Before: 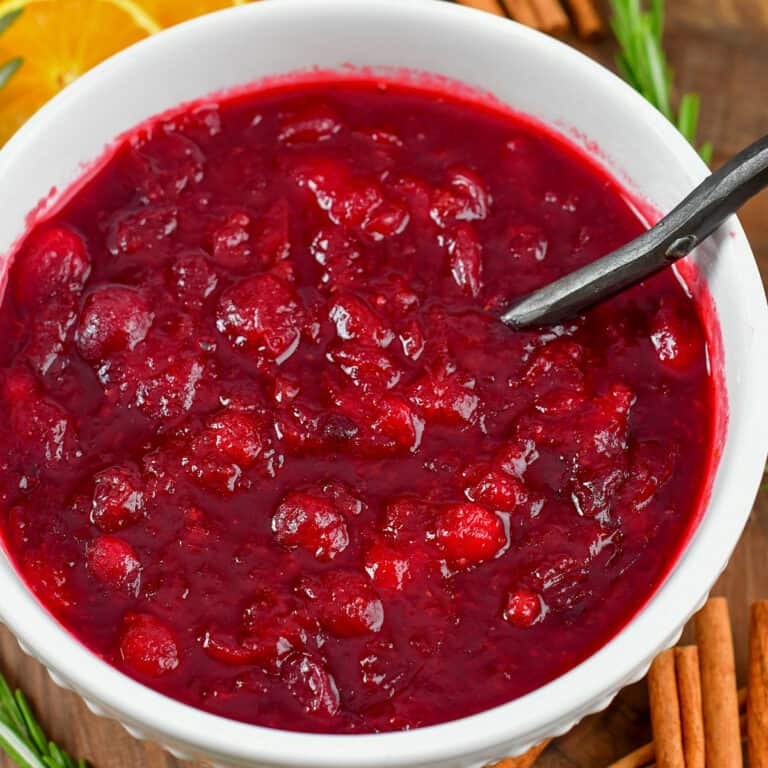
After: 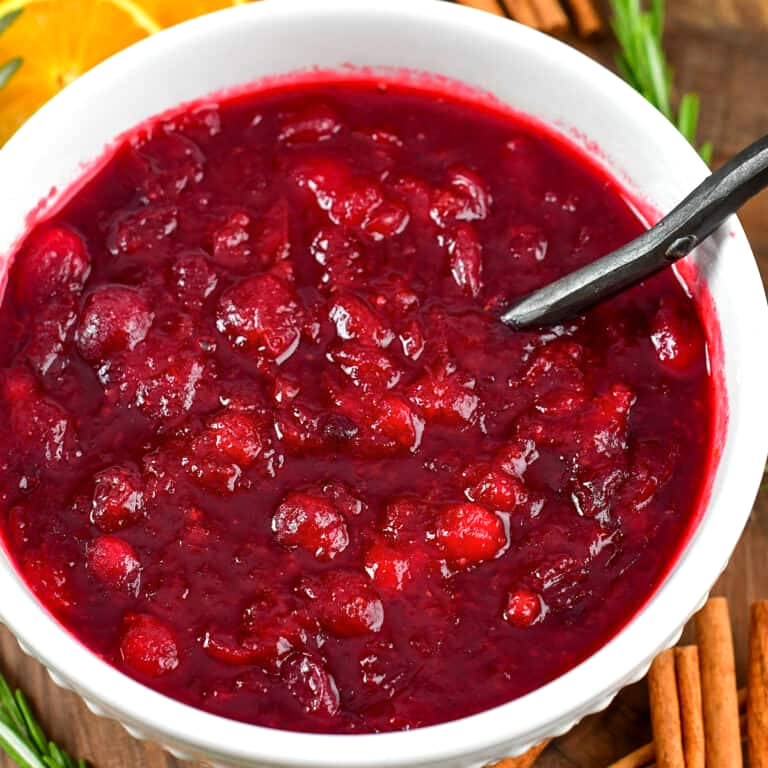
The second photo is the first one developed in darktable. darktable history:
white balance: emerald 1
shadows and highlights: shadows 30.86, highlights 0, soften with gaussian
tone equalizer: -8 EV -0.417 EV, -7 EV -0.389 EV, -6 EV -0.333 EV, -5 EV -0.222 EV, -3 EV 0.222 EV, -2 EV 0.333 EV, -1 EV 0.389 EV, +0 EV 0.417 EV, edges refinement/feathering 500, mask exposure compensation -1.57 EV, preserve details no
